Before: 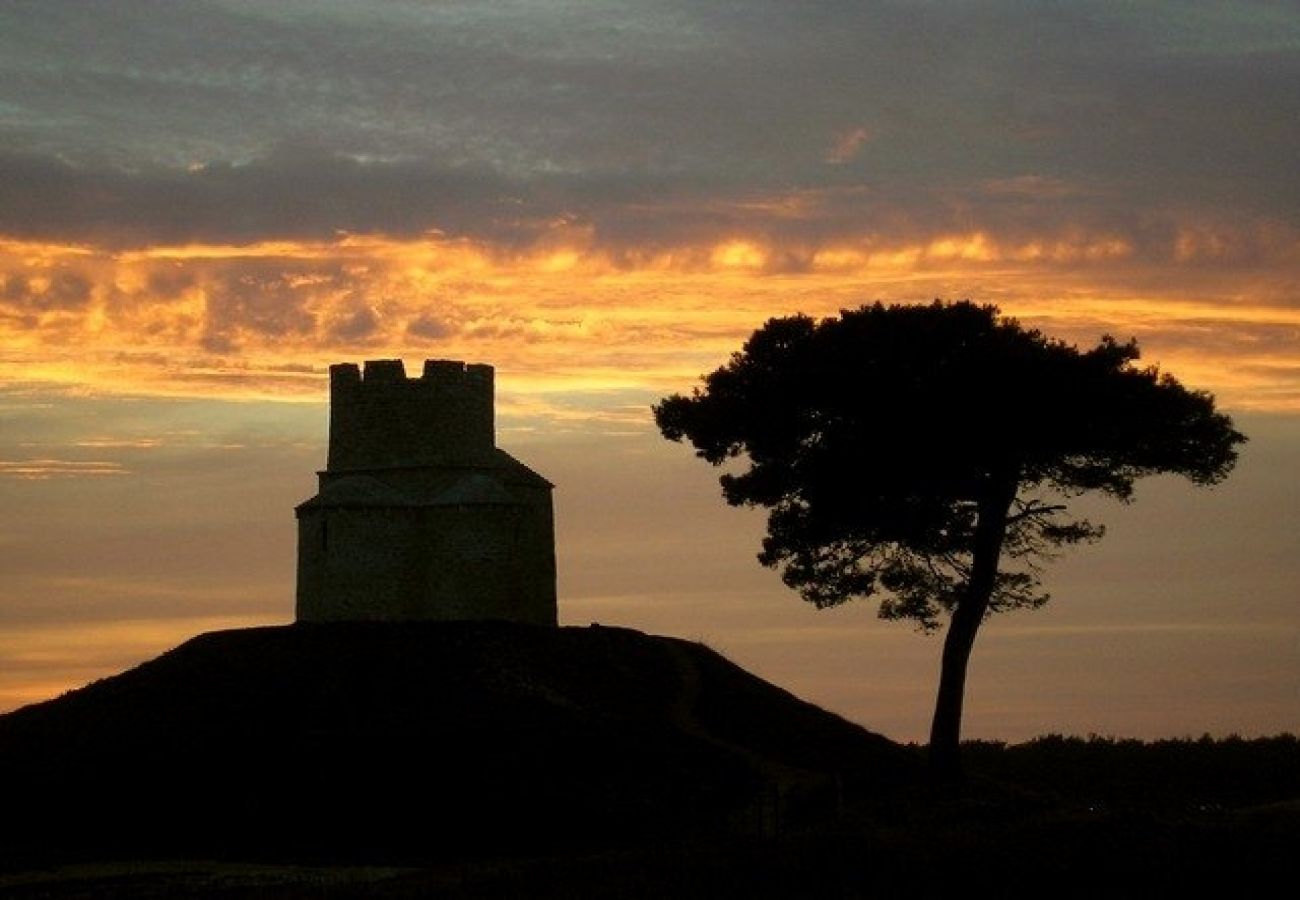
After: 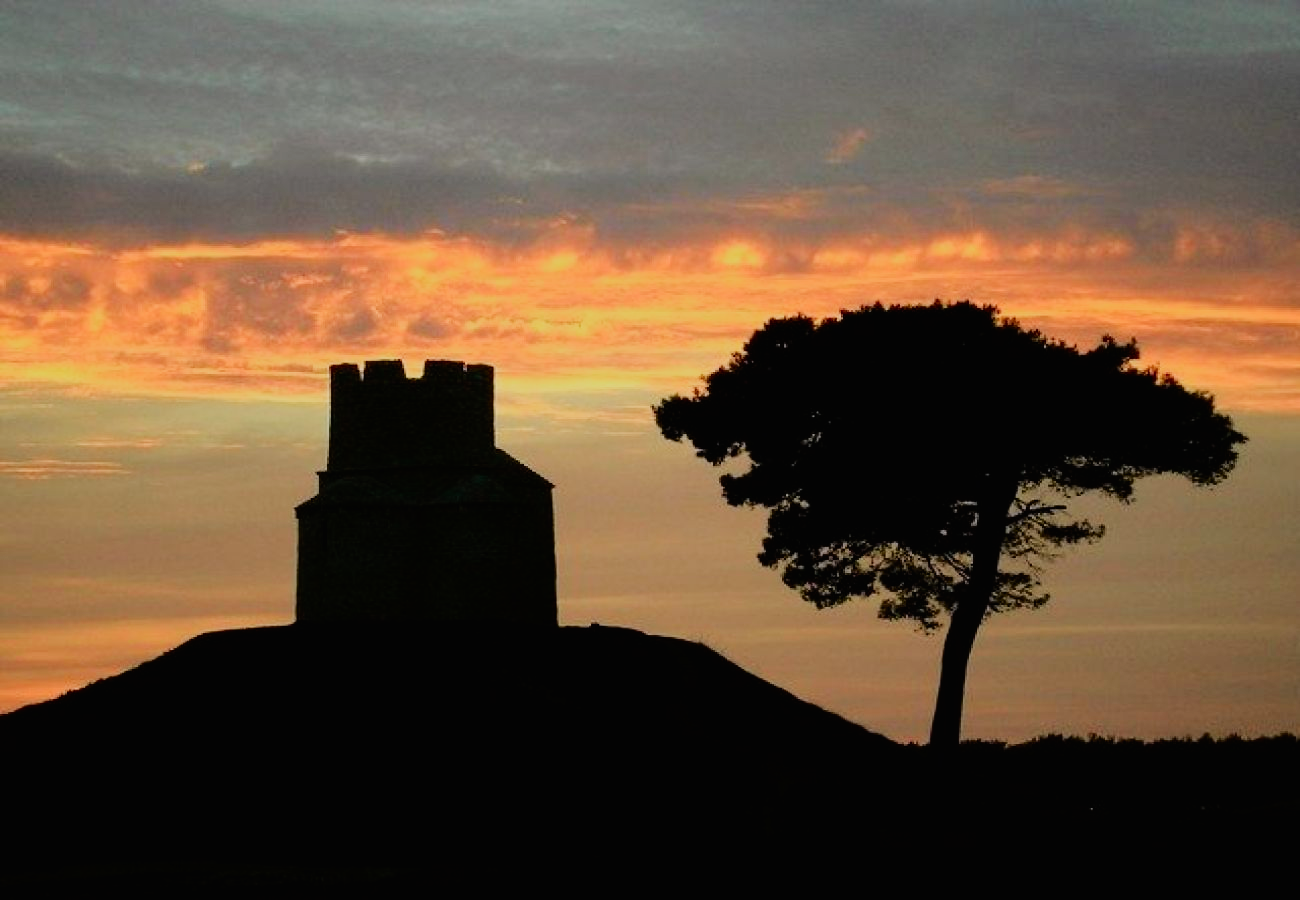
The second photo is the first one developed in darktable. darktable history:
filmic rgb: black relative exposure -7.65 EV, white relative exposure 4.56 EV, hardness 3.61
exposure: exposure 0.15 EV, compensate highlight preservation false
tone curve: curves: ch0 [(0, 0.008) (0.046, 0.032) (0.151, 0.108) (0.367, 0.379) (0.496, 0.526) (0.771, 0.786) (0.857, 0.85) (1, 0.965)]; ch1 [(0, 0) (0.248, 0.252) (0.388, 0.383) (0.482, 0.478) (0.499, 0.499) (0.518, 0.518) (0.544, 0.552) (0.585, 0.617) (0.683, 0.735) (0.823, 0.894) (1, 1)]; ch2 [(0, 0) (0.302, 0.284) (0.427, 0.417) (0.473, 0.47) (0.503, 0.503) (0.523, 0.518) (0.55, 0.563) (0.624, 0.643) (0.753, 0.764) (1, 1)], color space Lab, independent channels, preserve colors none
